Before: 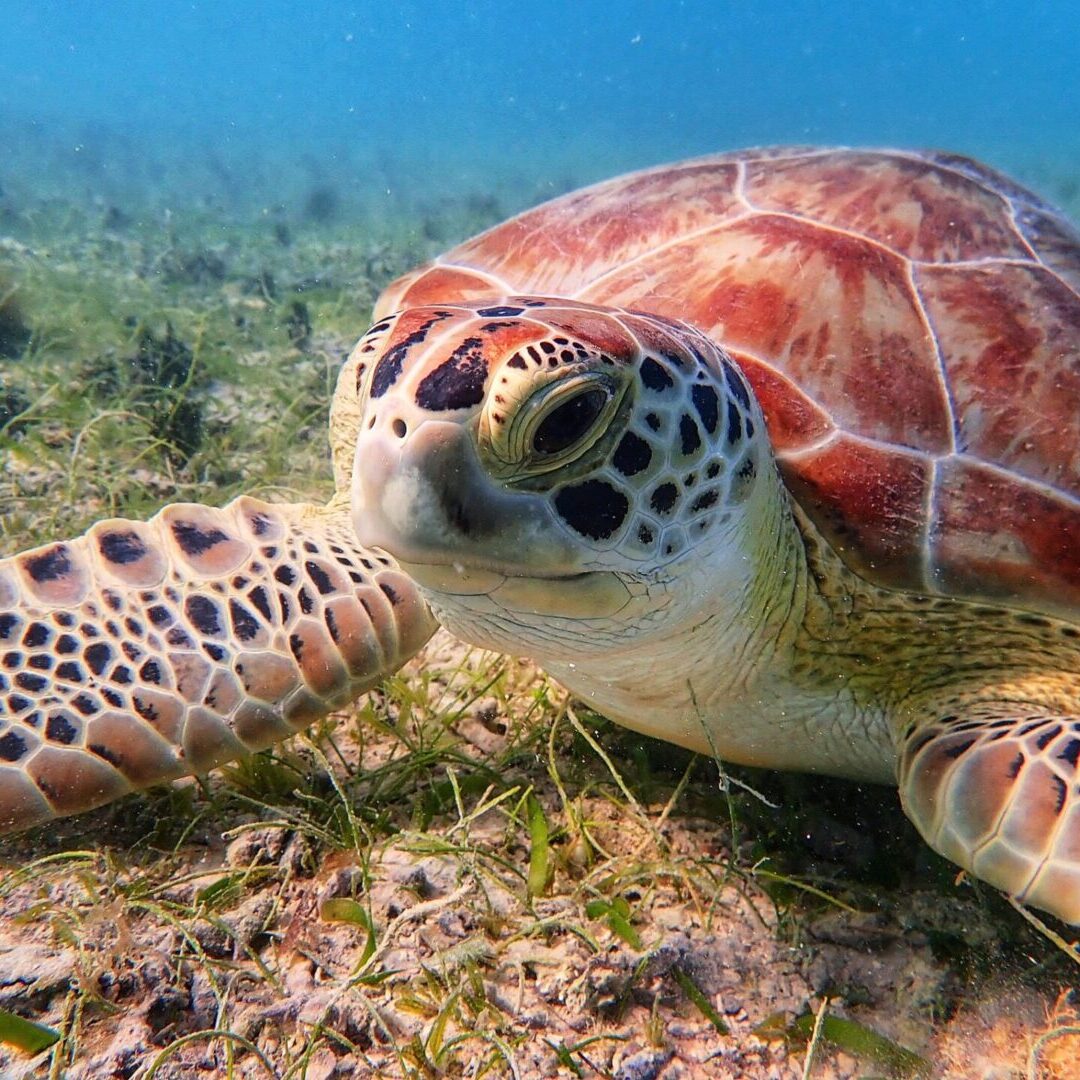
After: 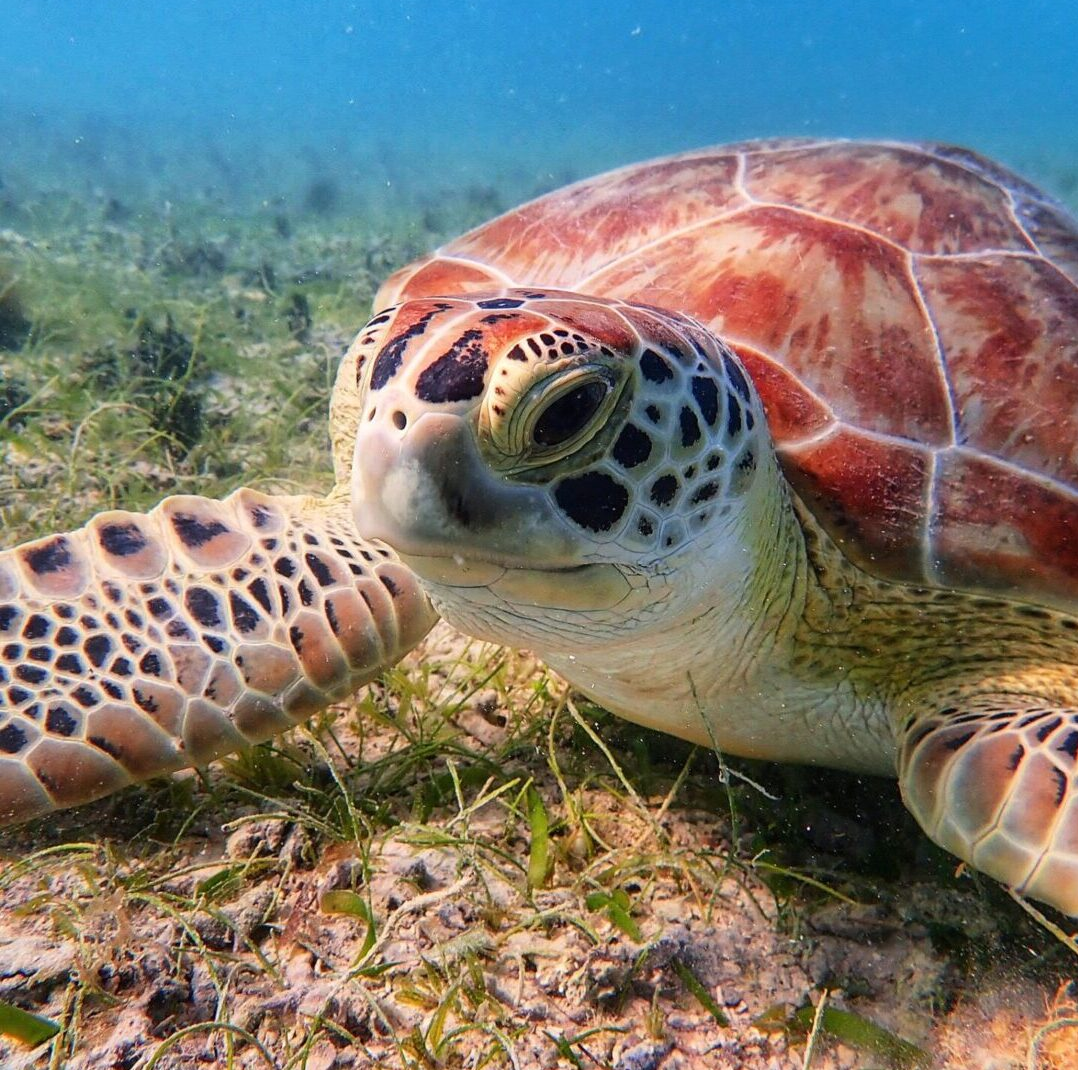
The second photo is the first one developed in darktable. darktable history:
crop: top 0.815%, right 0.071%
